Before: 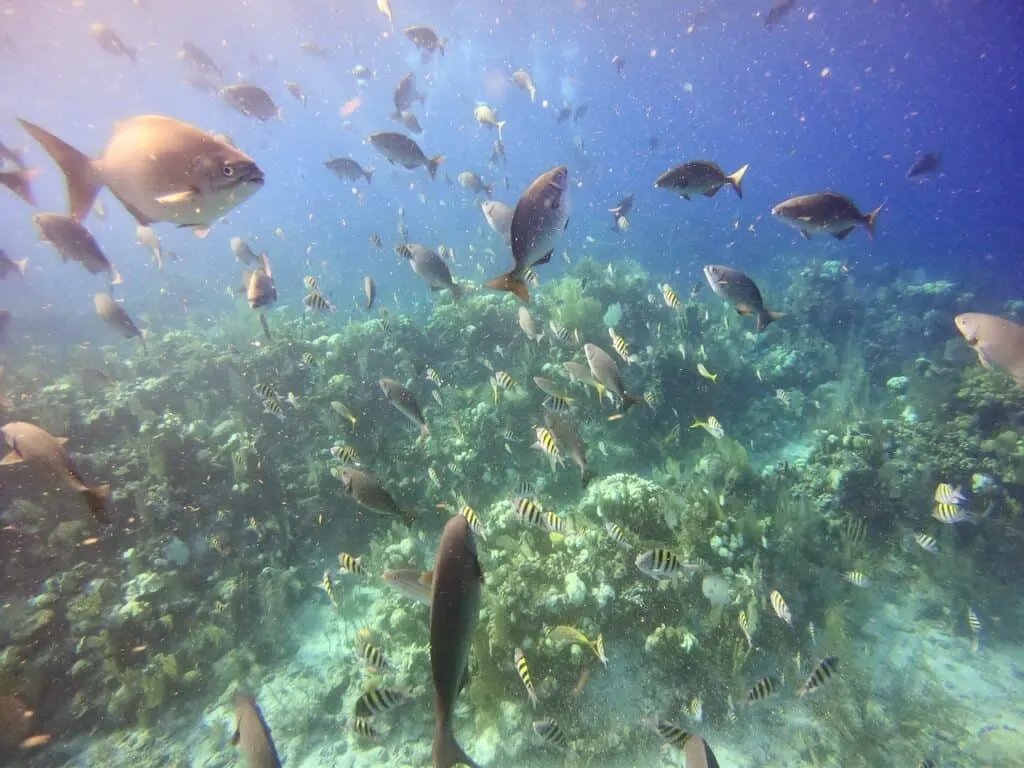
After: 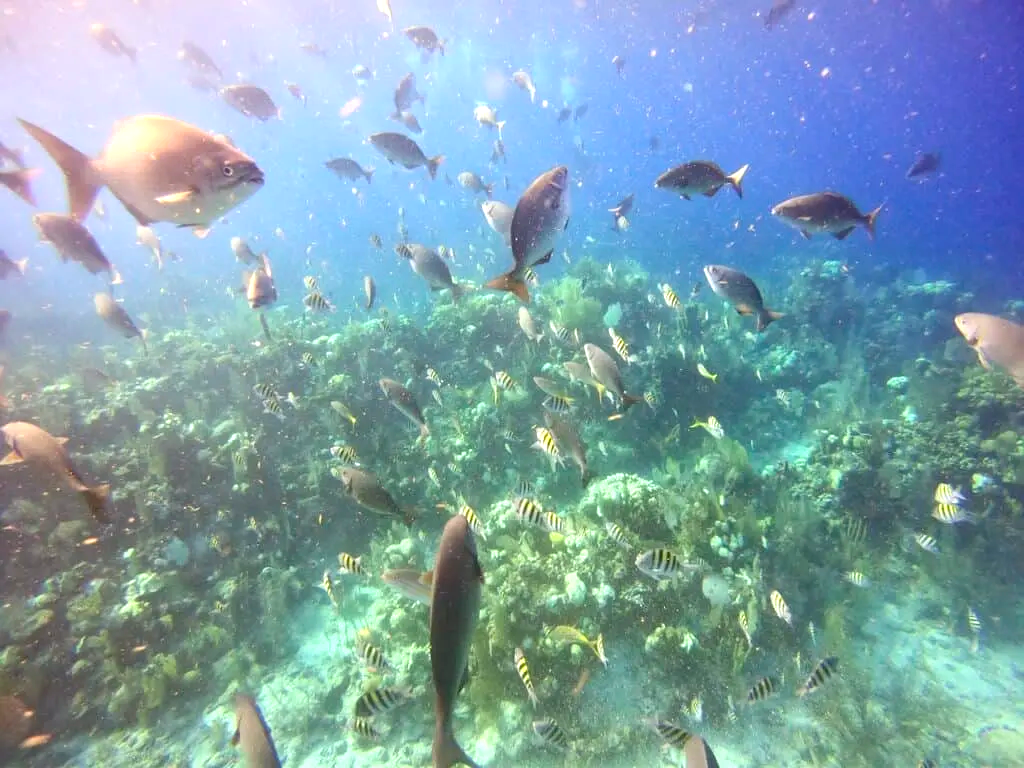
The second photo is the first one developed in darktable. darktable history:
exposure: black level correction 0.001, exposure 0.499 EV, compensate highlight preservation false
sharpen: radius 2.872, amount 0.852, threshold 47.147
